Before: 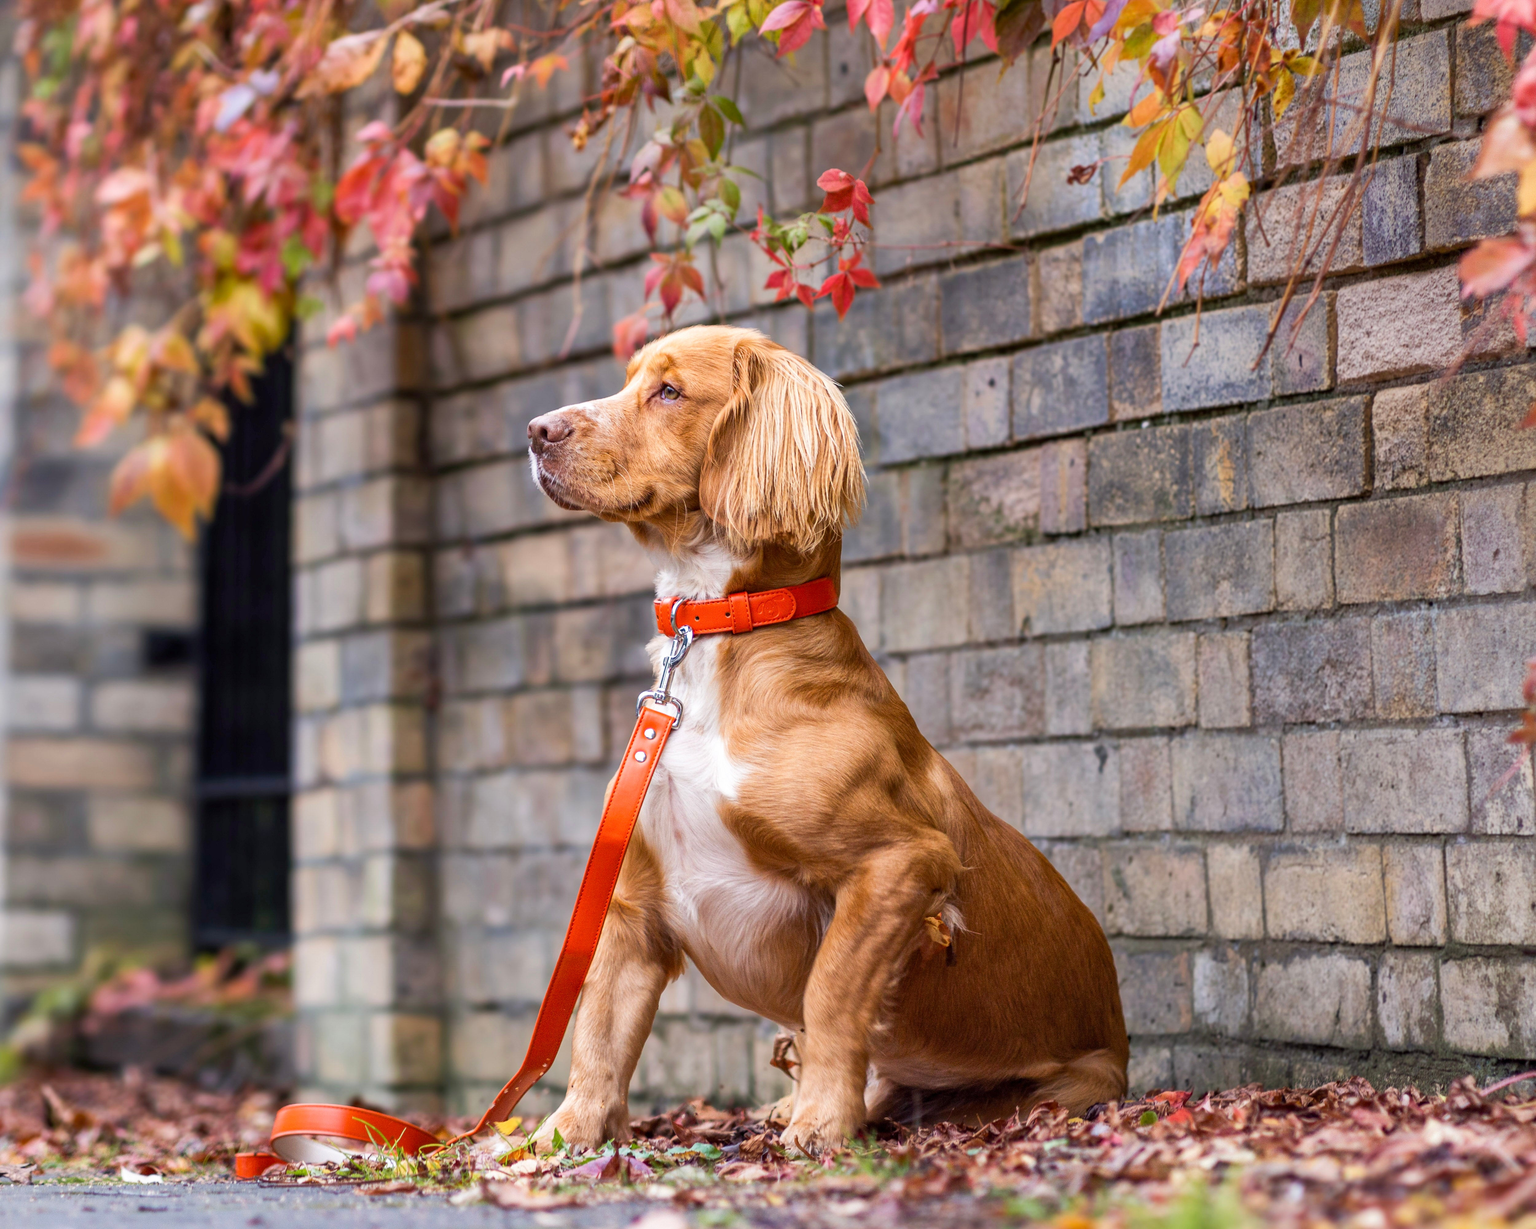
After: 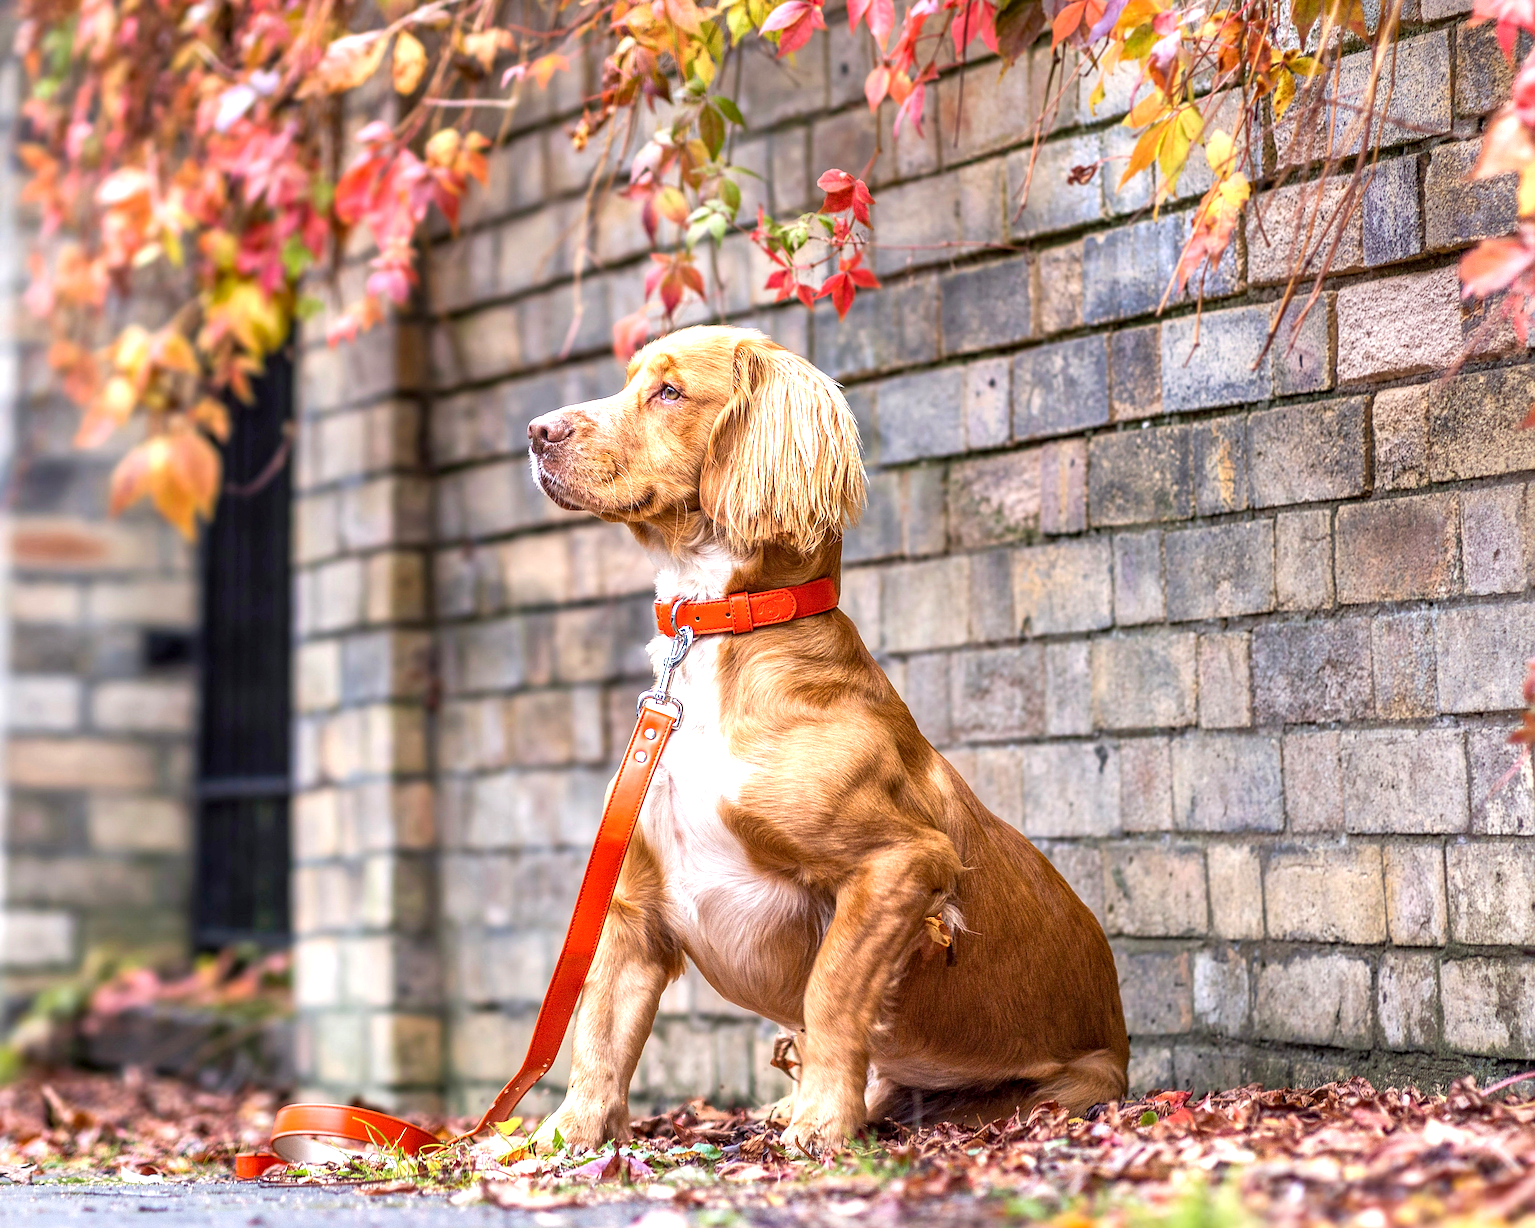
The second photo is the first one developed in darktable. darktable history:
sharpen: radius 2.584, amount 0.688
local contrast: on, module defaults
exposure: black level correction 0, exposure 0.7 EV, compensate highlight preservation false
